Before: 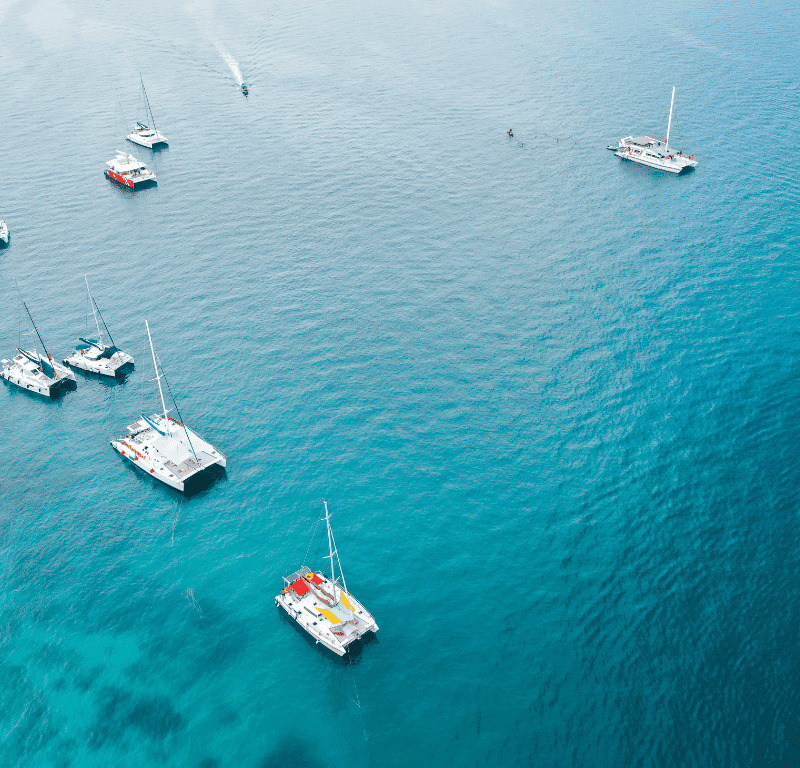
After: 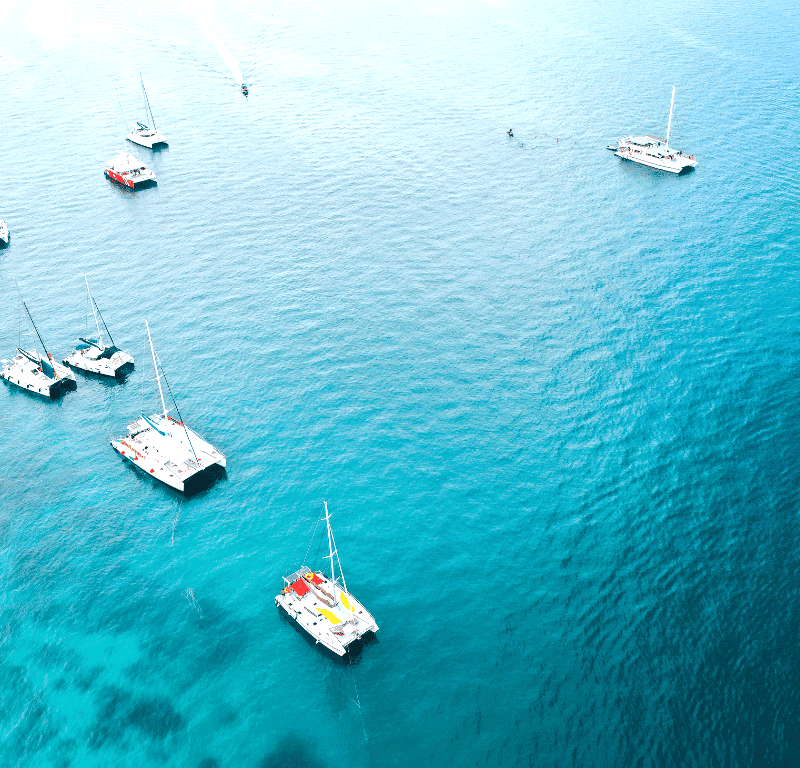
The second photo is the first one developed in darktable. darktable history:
tone equalizer: -8 EV -0.734 EV, -7 EV -0.695 EV, -6 EV -0.608 EV, -5 EV -0.398 EV, -3 EV 0.371 EV, -2 EV 0.6 EV, -1 EV 0.691 EV, +0 EV 0.743 EV, edges refinement/feathering 500, mask exposure compensation -1.57 EV, preserve details no
